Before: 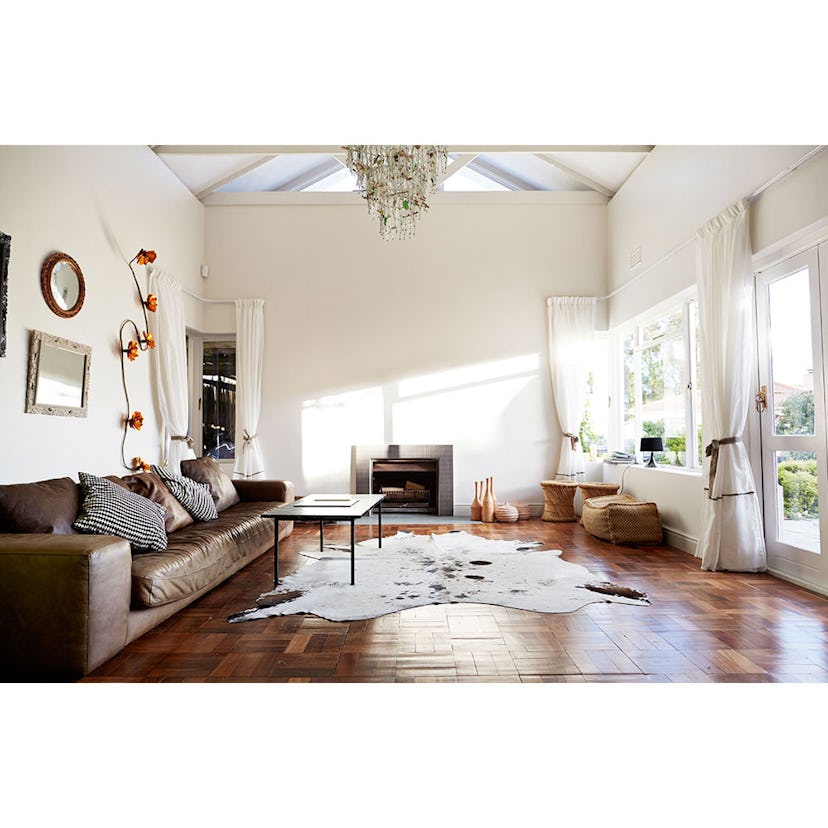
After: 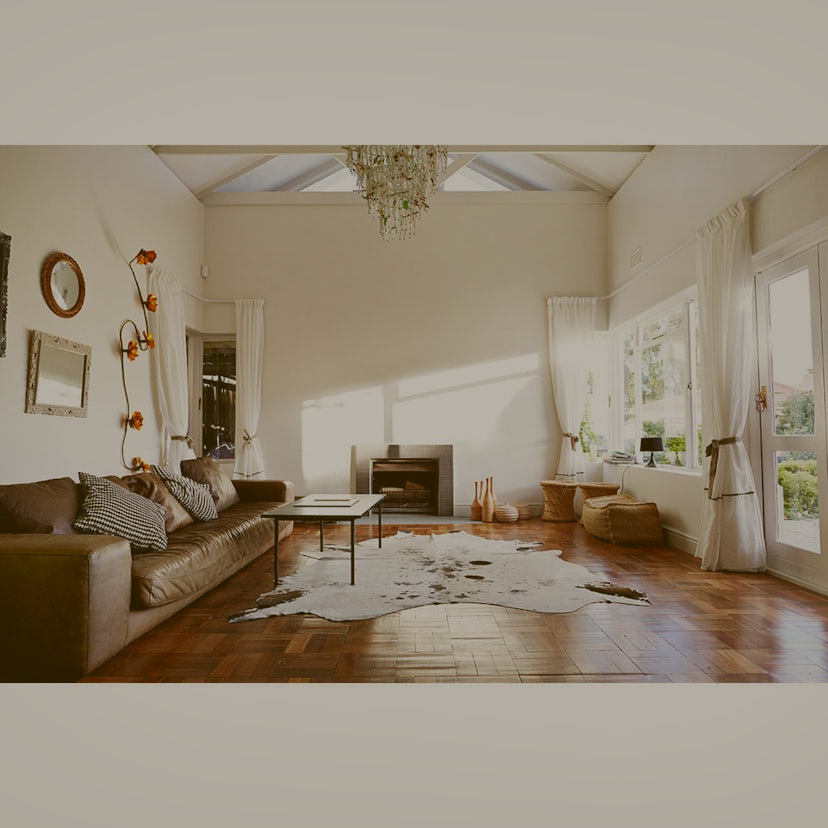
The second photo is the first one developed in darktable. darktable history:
shadows and highlights: highlights color adjustment 42.2%
exposure: black level correction -0.016, exposure -1.075 EV, compensate highlight preservation false
color correction: highlights a* -0.611, highlights b* 0.178, shadows a* 4.25, shadows b* 20.27
